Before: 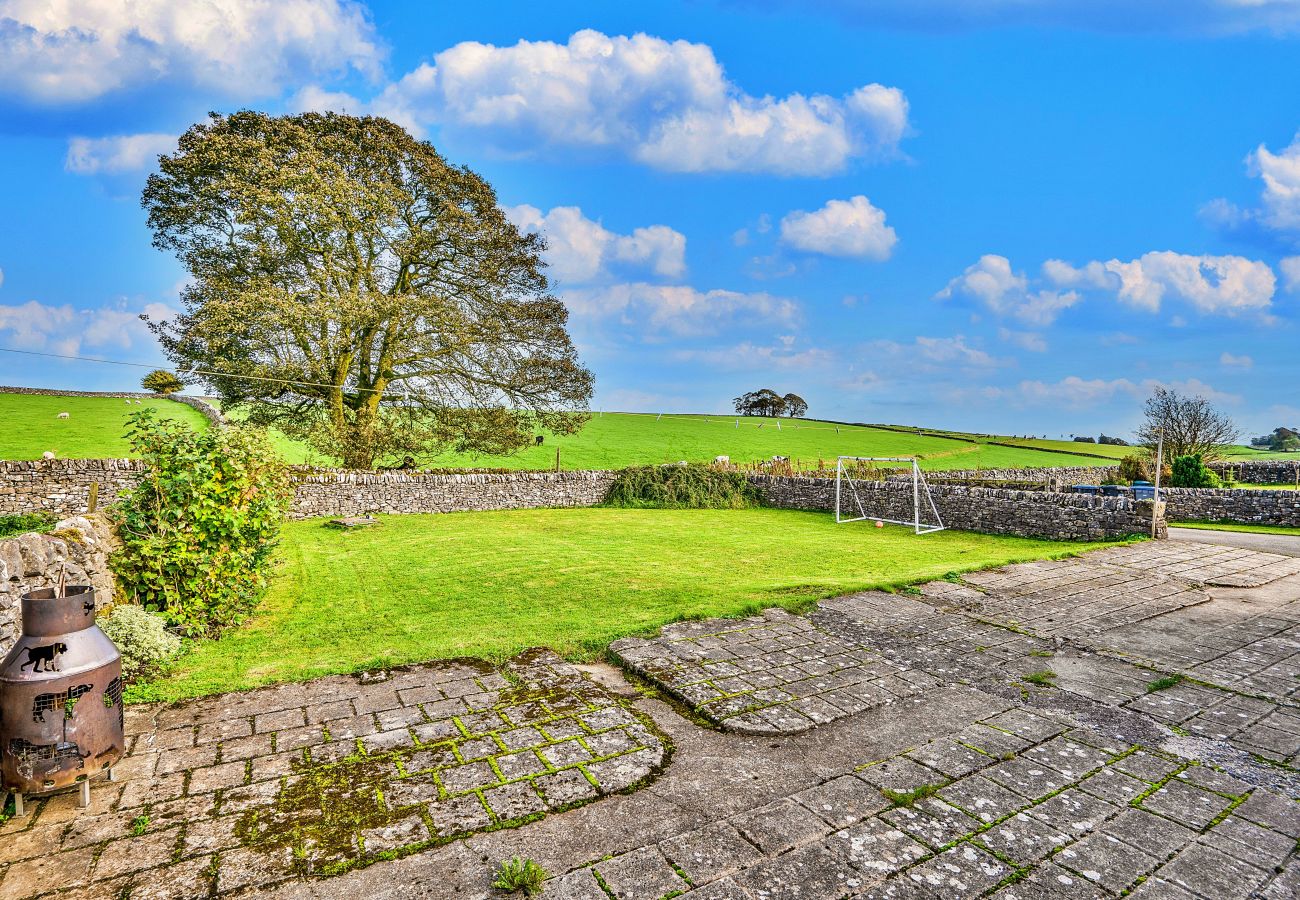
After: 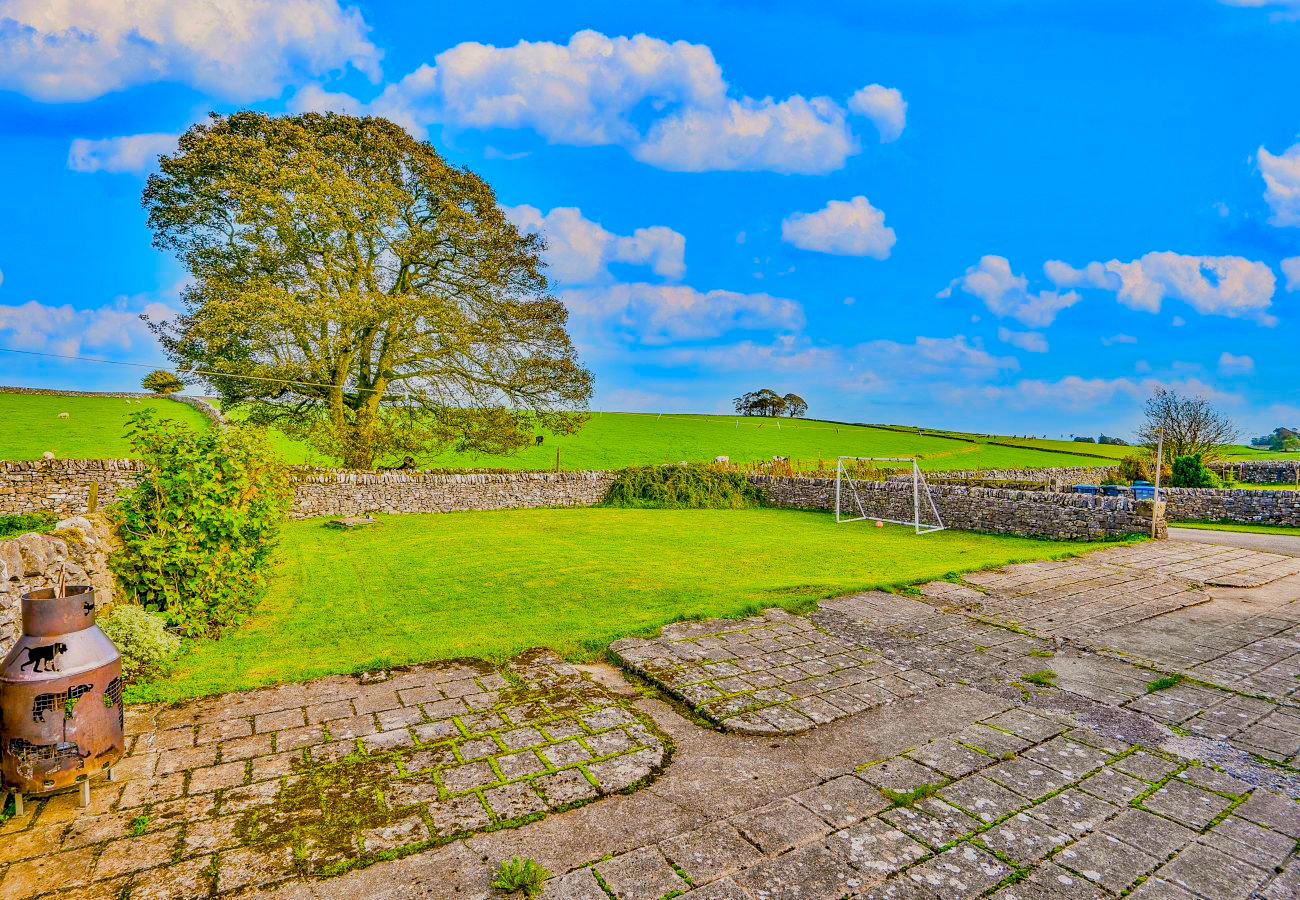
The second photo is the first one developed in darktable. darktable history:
color balance rgb: highlights gain › chroma 0.24%, highlights gain › hue 330.79°, global offset › luminance -0.51%, linear chroma grading › global chroma 14.84%, perceptual saturation grading › global saturation 36.073%, perceptual saturation grading › shadows 34.648%, perceptual brilliance grading › highlights 7.543%, perceptual brilliance grading › mid-tones 4.239%, perceptual brilliance grading › shadows 1.735%, contrast -29.448%
